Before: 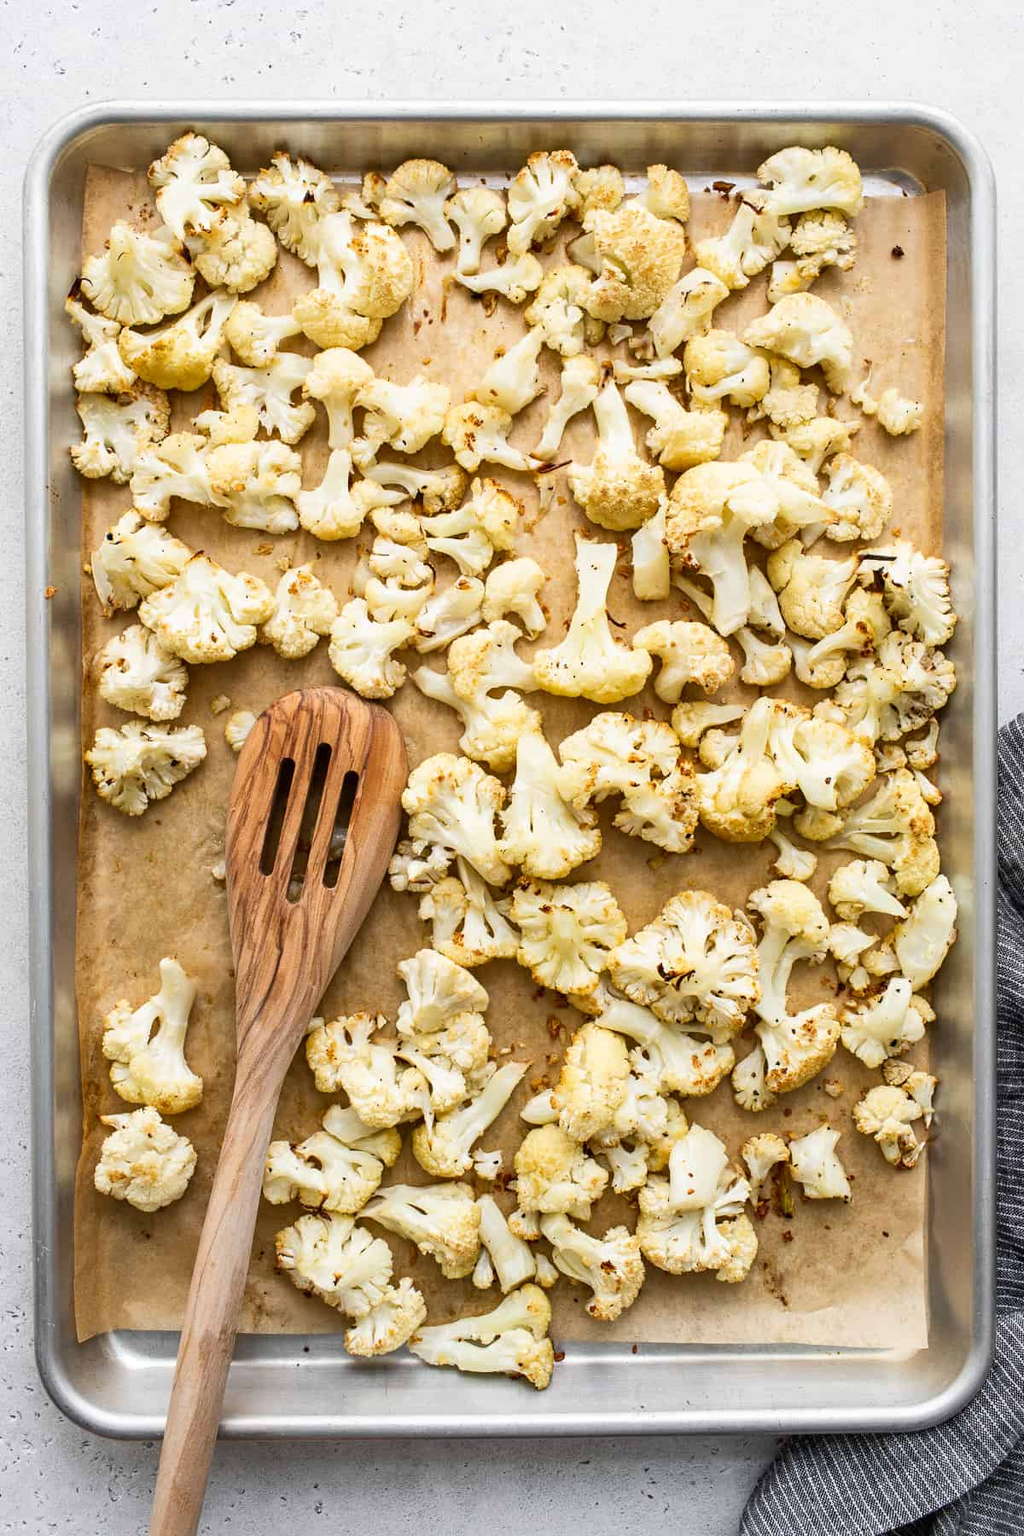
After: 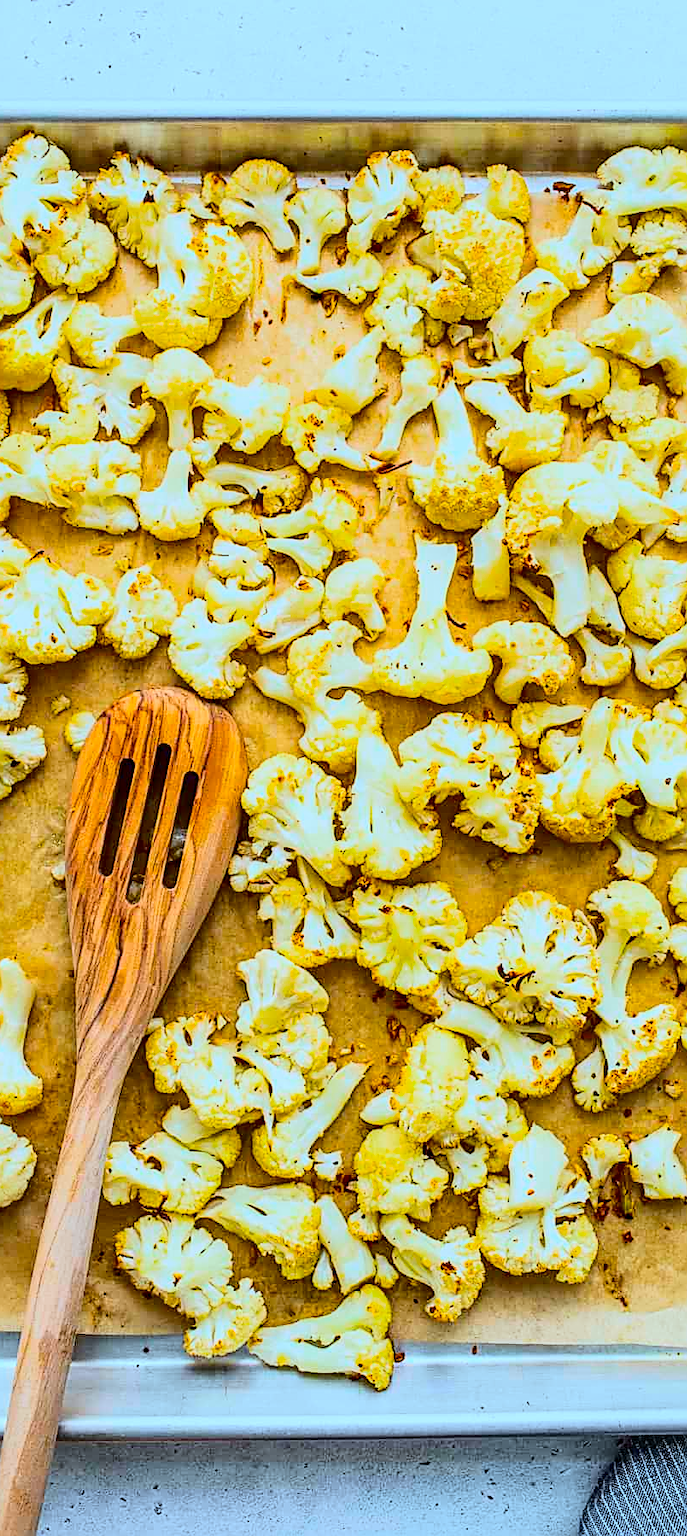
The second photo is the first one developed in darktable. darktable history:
local contrast: detail 130%
exposure: exposure -0.486 EV, compensate exposure bias true, compensate highlight preservation false
contrast brightness saturation: contrast 0.226, brightness 0.11, saturation 0.289
sharpen: amount 0.746
crop and rotate: left 15.738%, right 17.153%
tone curve: curves: ch0 [(0, 0) (0.003, 0.013) (0.011, 0.016) (0.025, 0.021) (0.044, 0.029) (0.069, 0.039) (0.1, 0.056) (0.136, 0.085) (0.177, 0.14) (0.224, 0.201) (0.277, 0.28) (0.335, 0.372) (0.399, 0.475) (0.468, 0.567) (0.543, 0.643) (0.623, 0.722) (0.709, 0.801) (0.801, 0.859) (0.898, 0.927) (1, 1)], color space Lab, independent channels
color balance rgb: linear chroma grading › global chroma 14.895%, perceptual saturation grading › global saturation 60.924%, perceptual saturation grading › highlights 20.545%, perceptual saturation grading › shadows -49.575%, hue shift -1.96°, contrast -21.706%
color calibration: gray › normalize channels true, illuminant F (fluorescent), F source F9 (Cool White Deluxe 4150 K) – high CRI, x 0.374, y 0.373, temperature 4156.3 K, gamut compression 0.017
